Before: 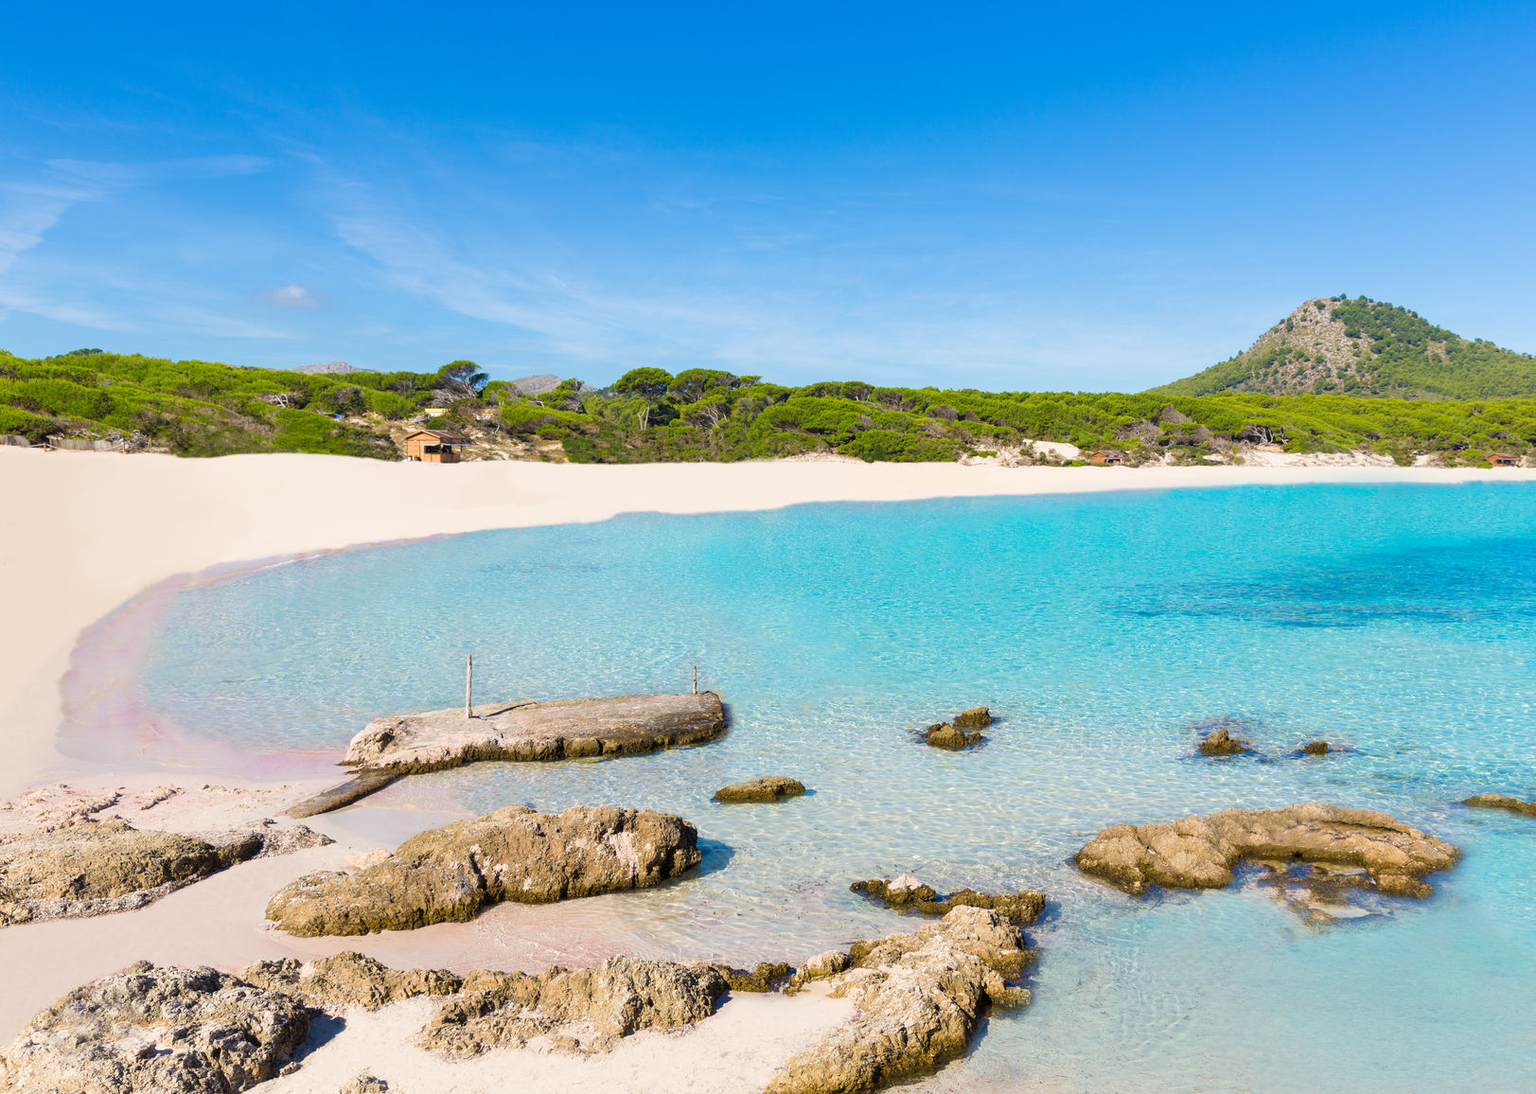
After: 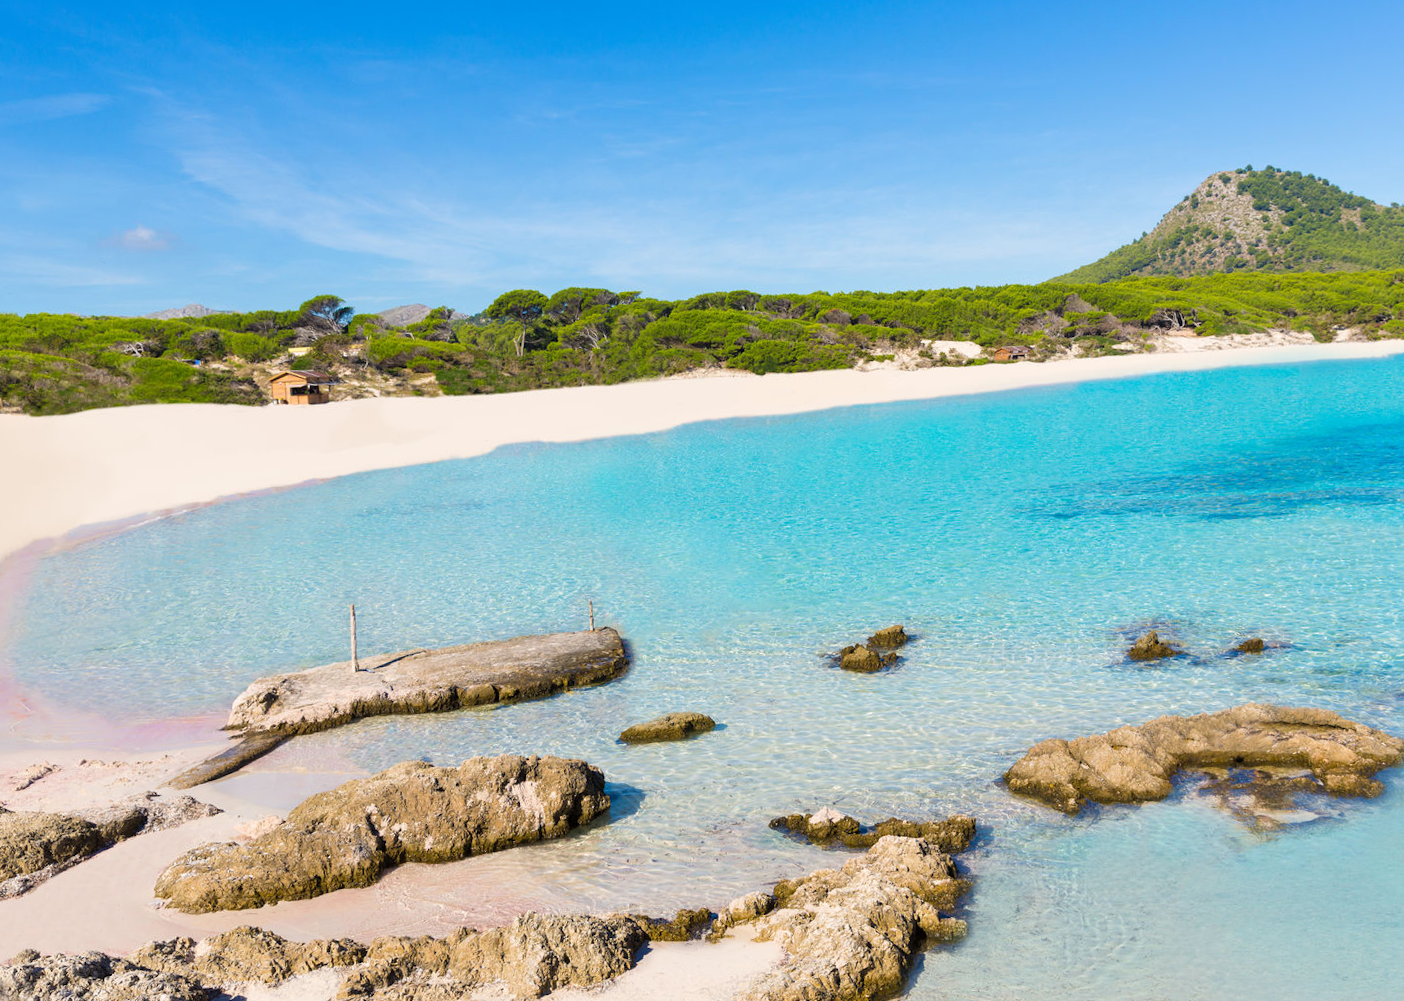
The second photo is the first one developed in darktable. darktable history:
tone equalizer: on, module defaults
crop and rotate: angle 3.68°, left 5.814%, top 5.688%
